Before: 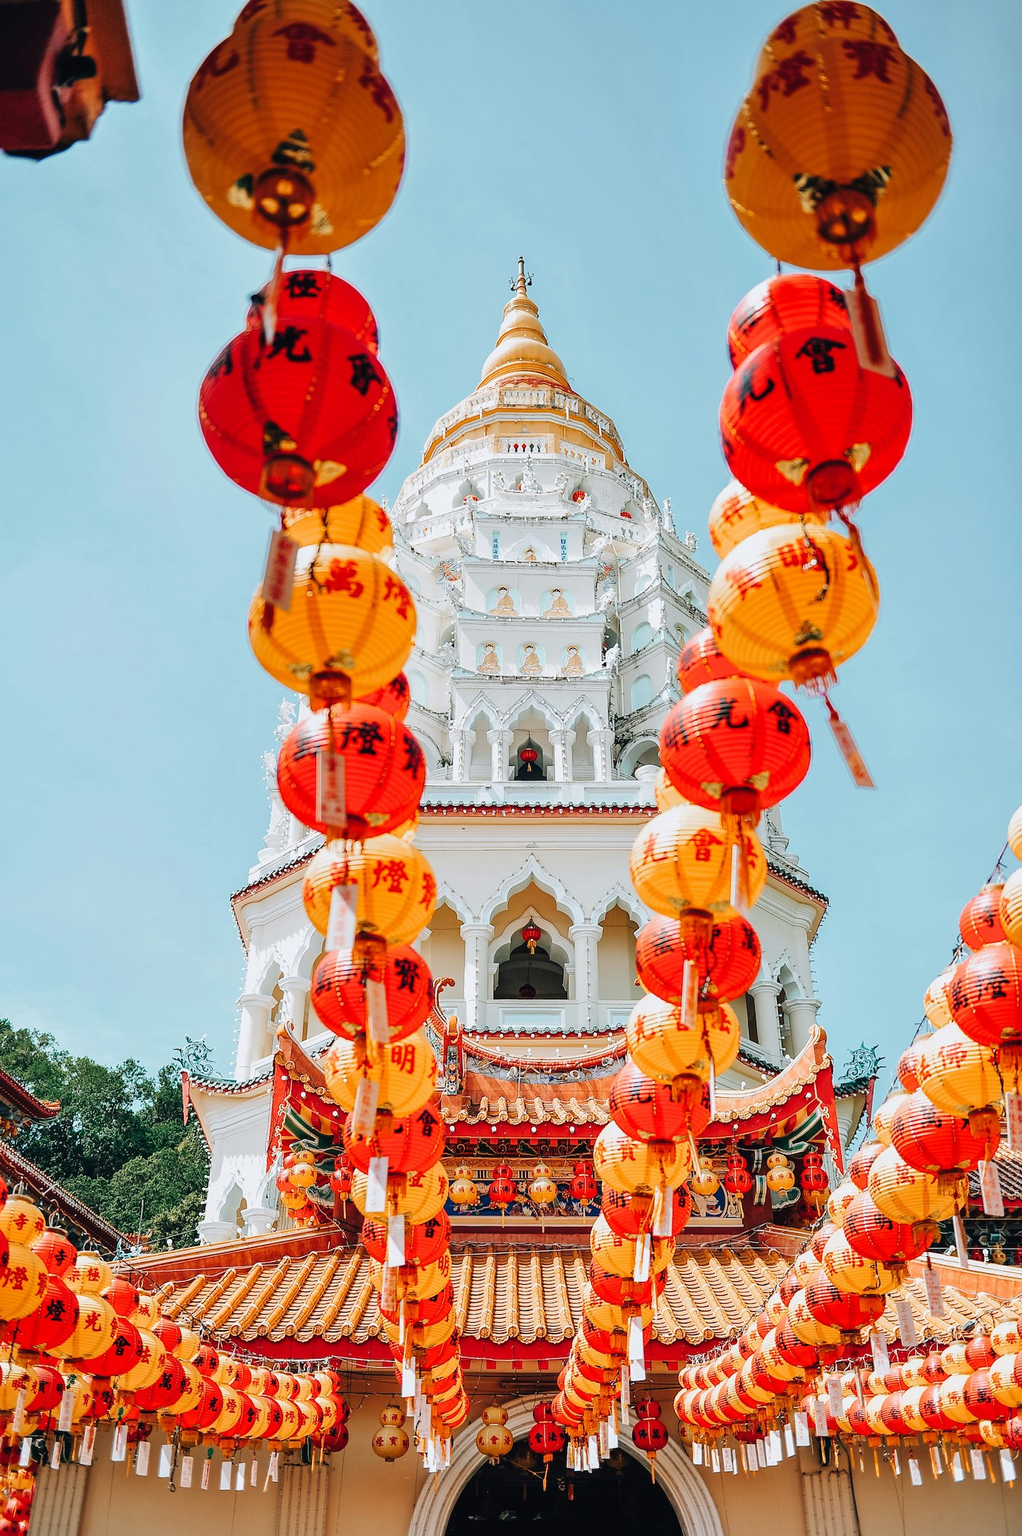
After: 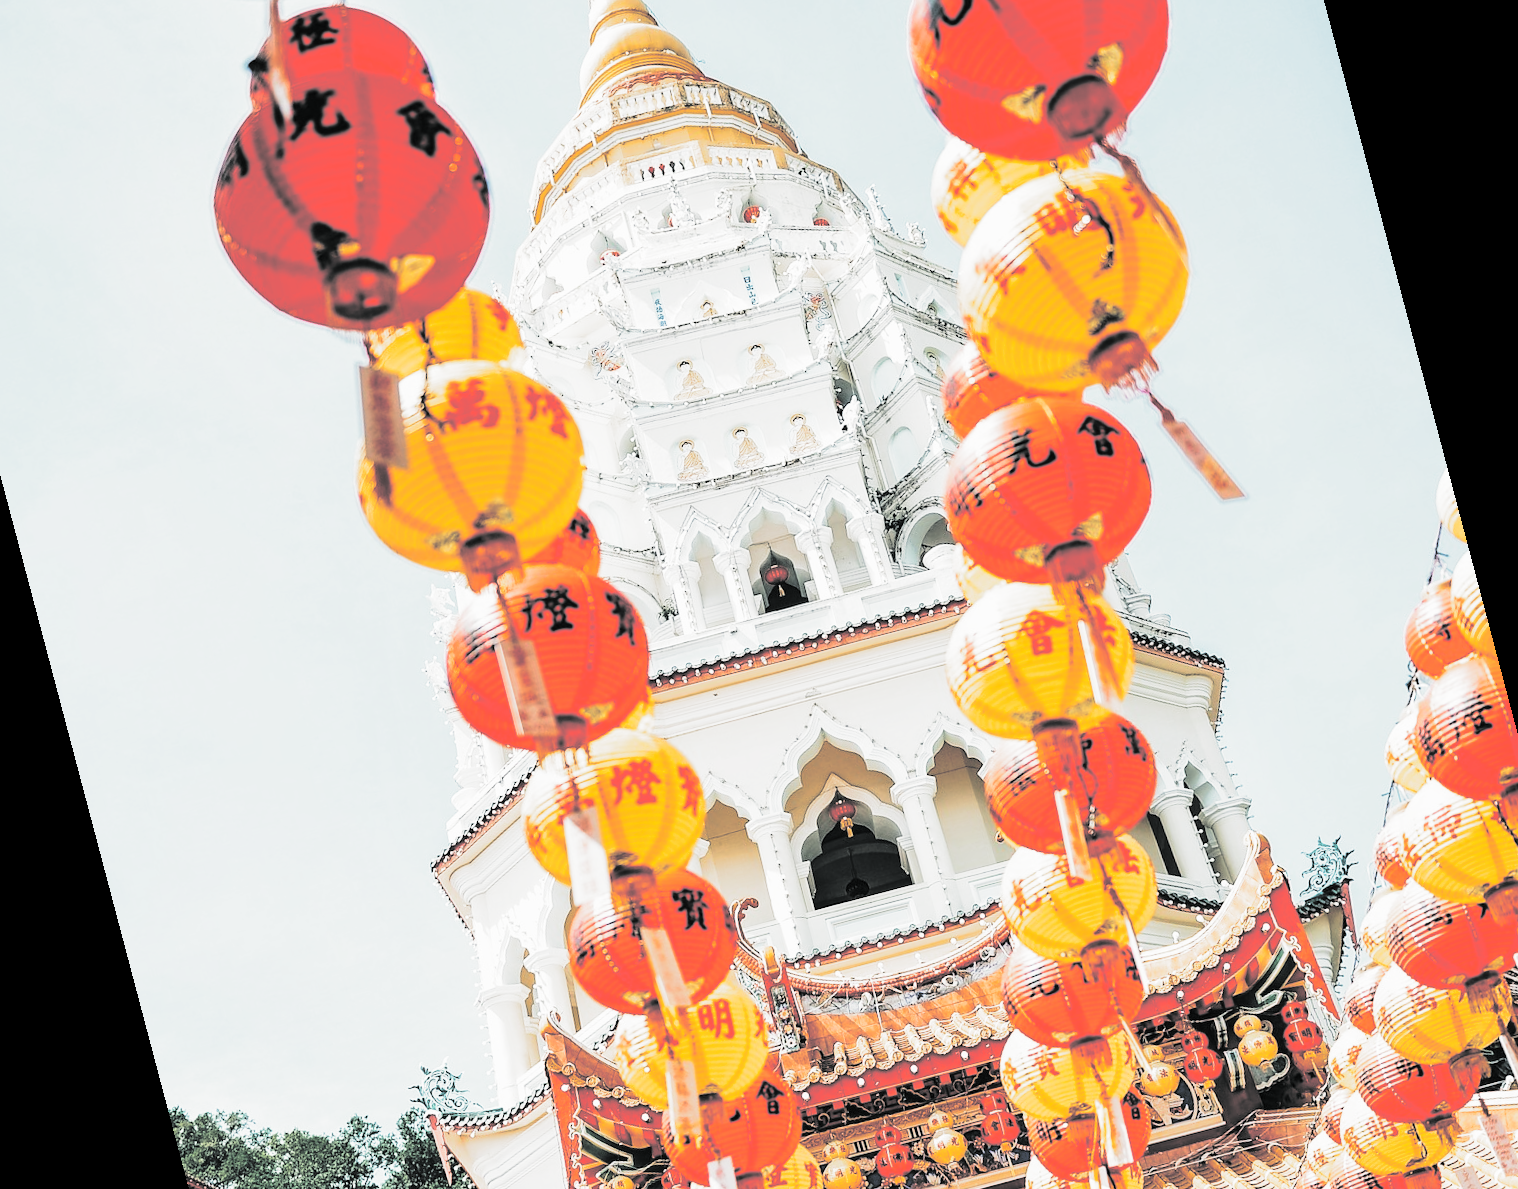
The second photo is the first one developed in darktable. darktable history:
color contrast: green-magenta contrast 0.96
rotate and perspective: rotation -14.8°, crop left 0.1, crop right 0.903, crop top 0.25, crop bottom 0.748
split-toning: shadows › hue 190.8°, shadows › saturation 0.05, highlights › hue 54°, highlights › saturation 0.05, compress 0%
base curve: curves: ch0 [(0, 0) (0.028, 0.03) (0.121, 0.232) (0.46, 0.748) (0.859, 0.968) (1, 1)], preserve colors none
